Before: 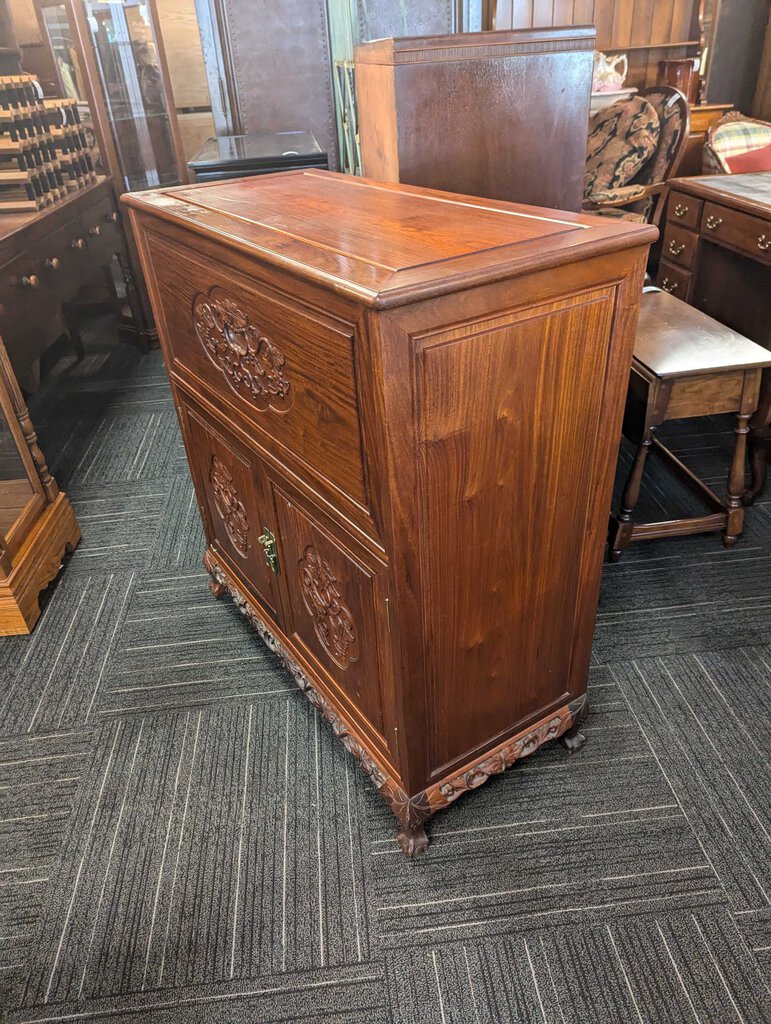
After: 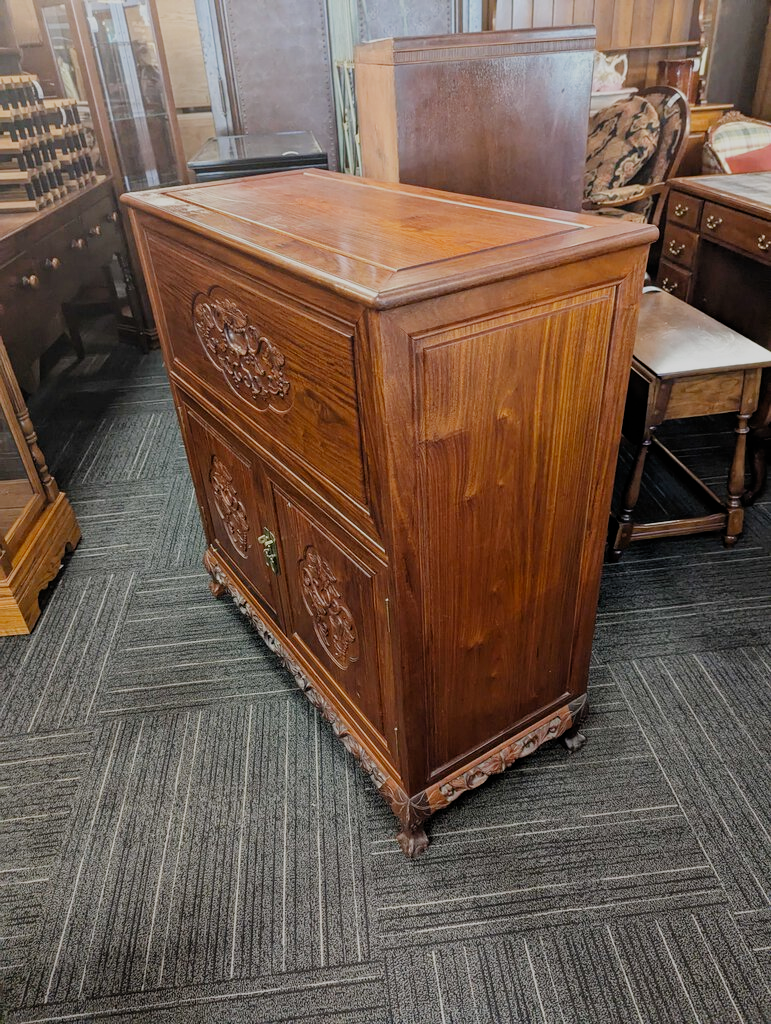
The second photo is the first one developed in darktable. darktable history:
filmic rgb: black relative exposure -7.65 EV, white relative exposure 4.56 EV, threshold 3.01 EV, hardness 3.61, add noise in highlights 0.001, preserve chrominance no, color science v3 (2019), use custom middle-gray values true, contrast in highlights soft, enable highlight reconstruction true
